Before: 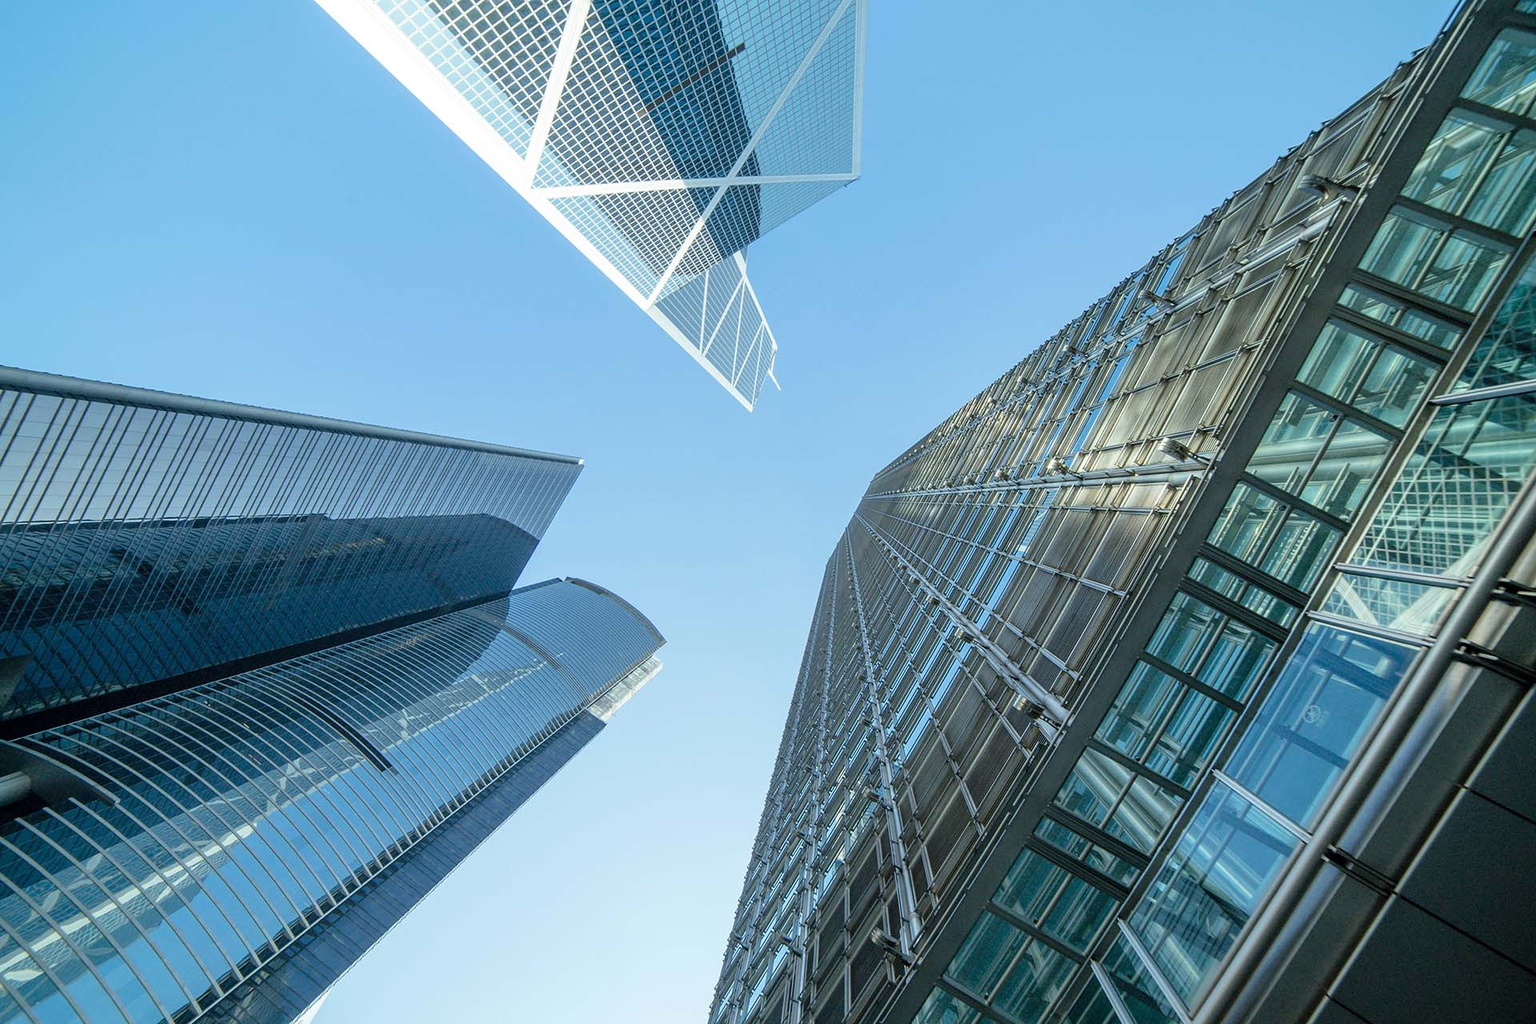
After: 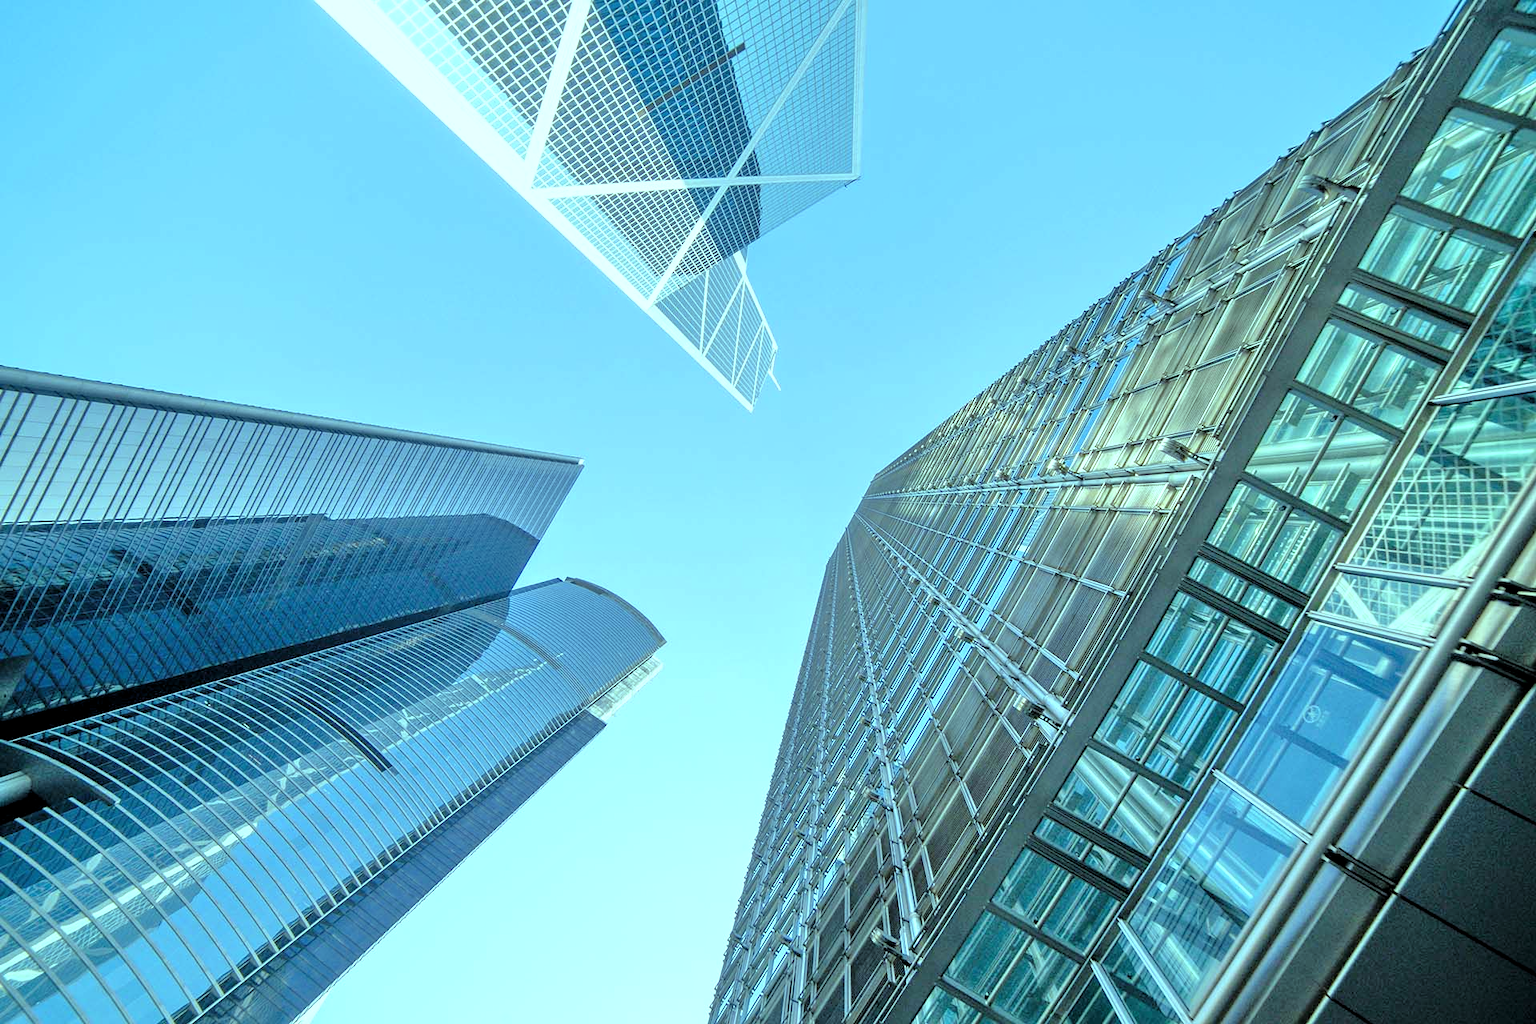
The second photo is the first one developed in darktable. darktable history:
levels: levels [0.026, 0.507, 0.987]
tone equalizer: -7 EV 0.15 EV, -6 EV 0.6 EV, -5 EV 1.15 EV, -4 EV 1.33 EV, -3 EV 1.15 EV, -2 EV 0.6 EV, -1 EV 0.15 EV, mask exposure compensation -0.5 EV
color balance: mode lift, gamma, gain (sRGB), lift [0.997, 0.979, 1.021, 1.011], gamma [1, 1.084, 0.916, 0.998], gain [1, 0.87, 1.13, 1.101], contrast 4.55%, contrast fulcrum 38.24%, output saturation 104.09%
